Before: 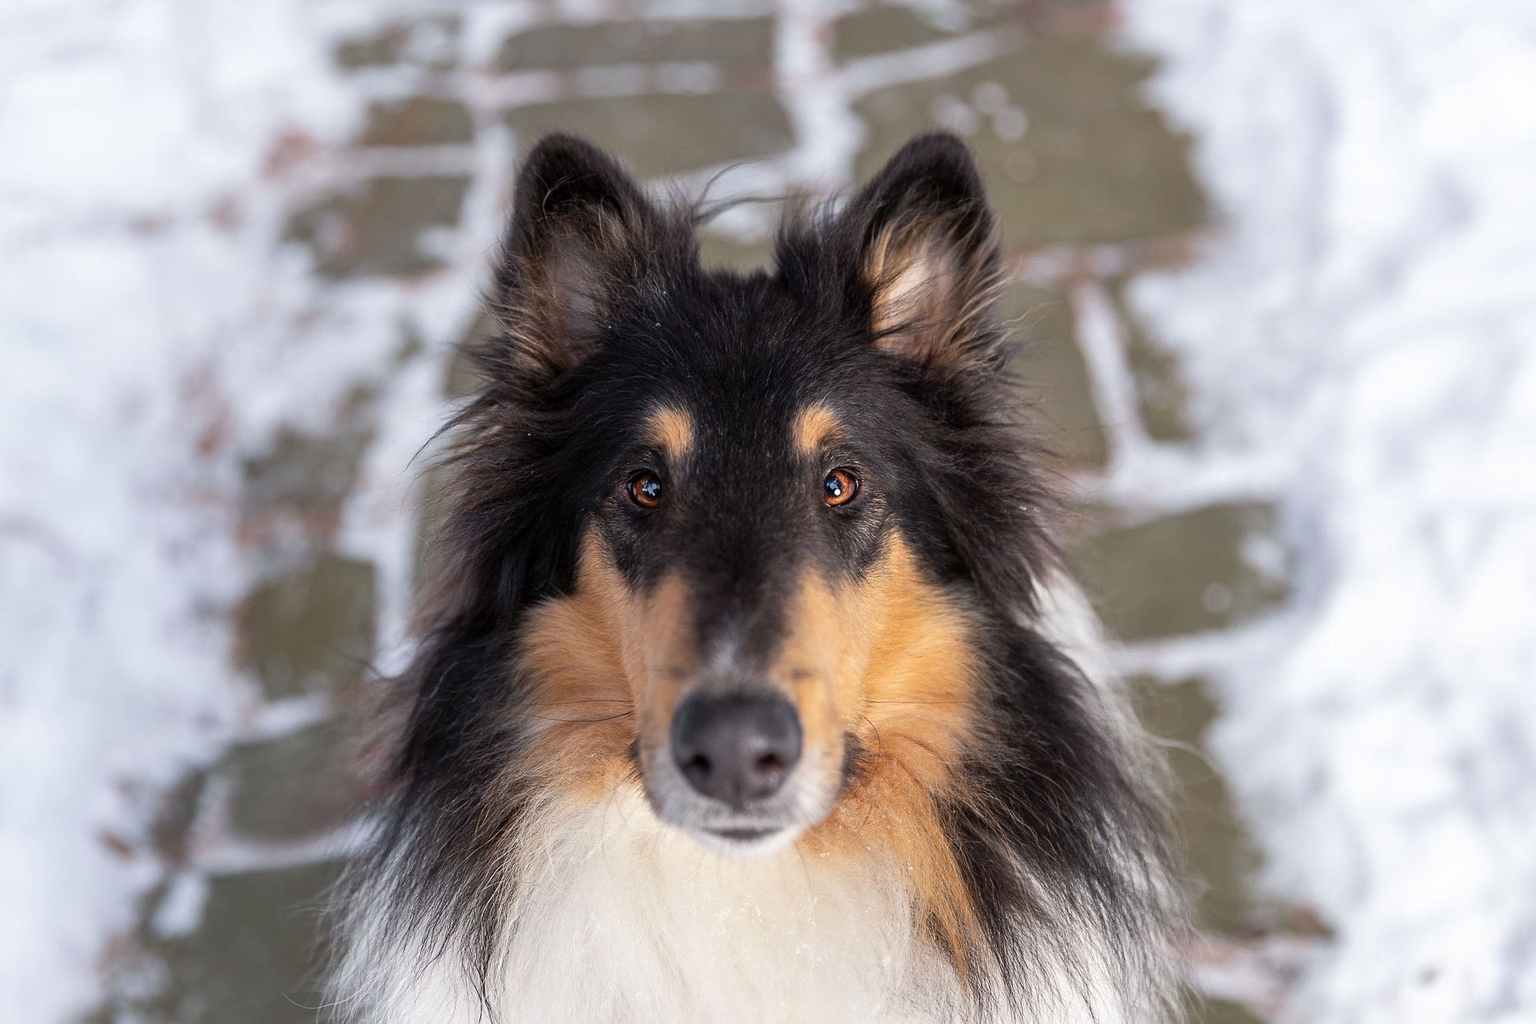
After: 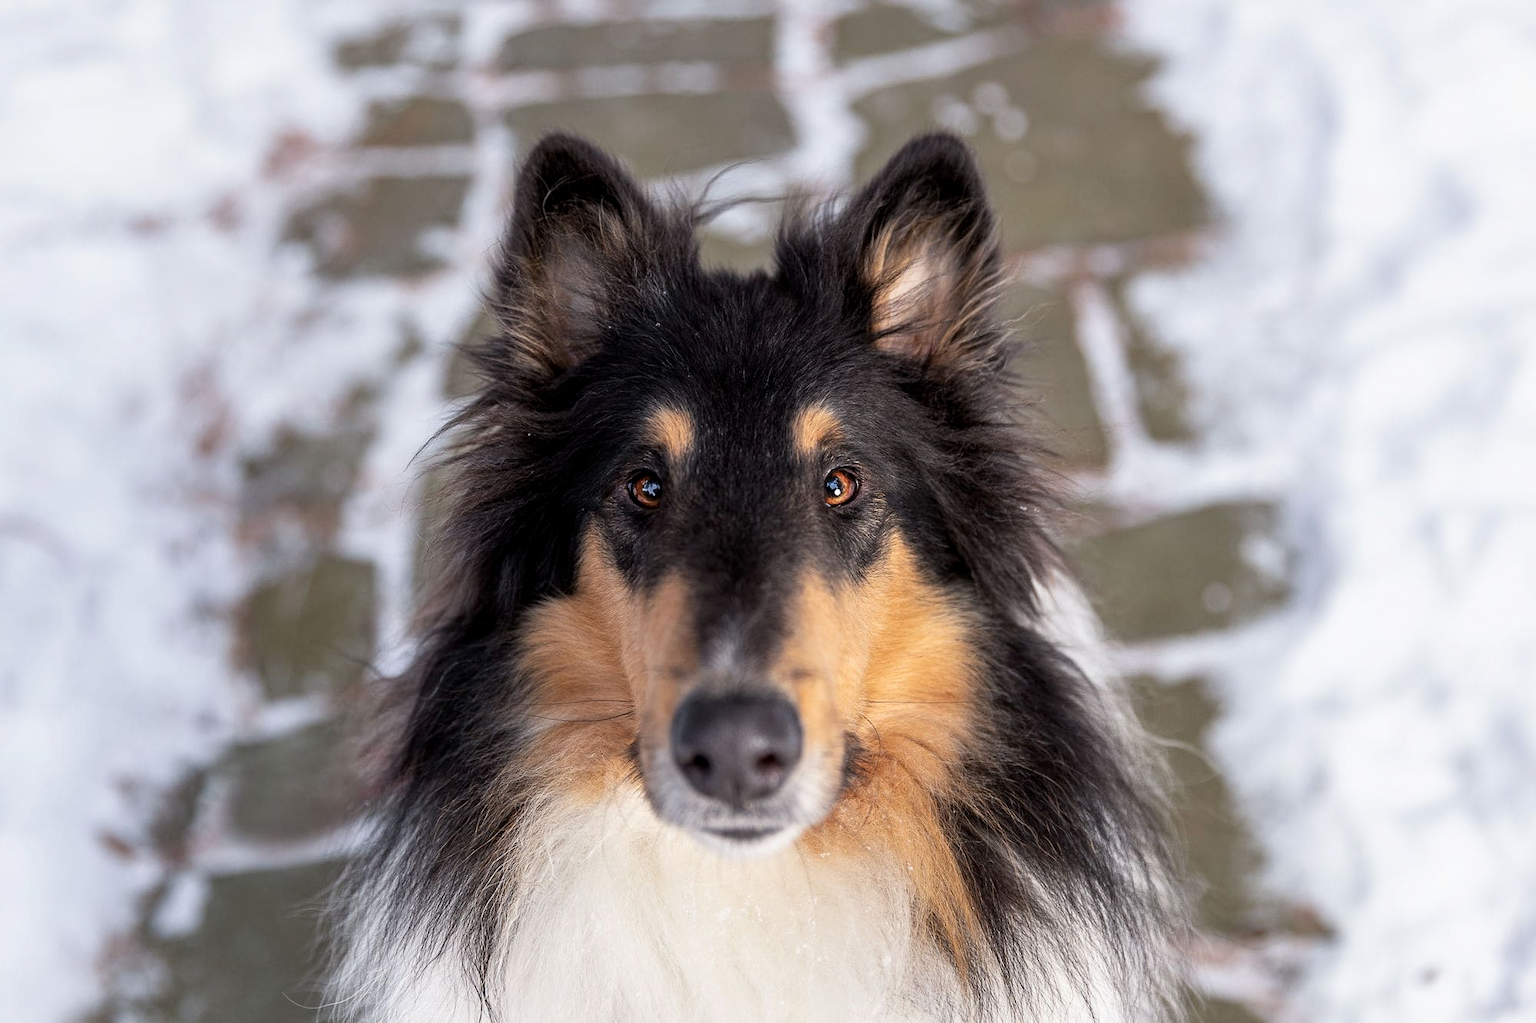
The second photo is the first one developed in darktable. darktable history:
filmic rgb: black relative exposure -16 EV, white relative exposure 2.9 EV, hardness 10
local contrast: highlights 107%, shadows 101%, detail 119%, midtone range 0.2
